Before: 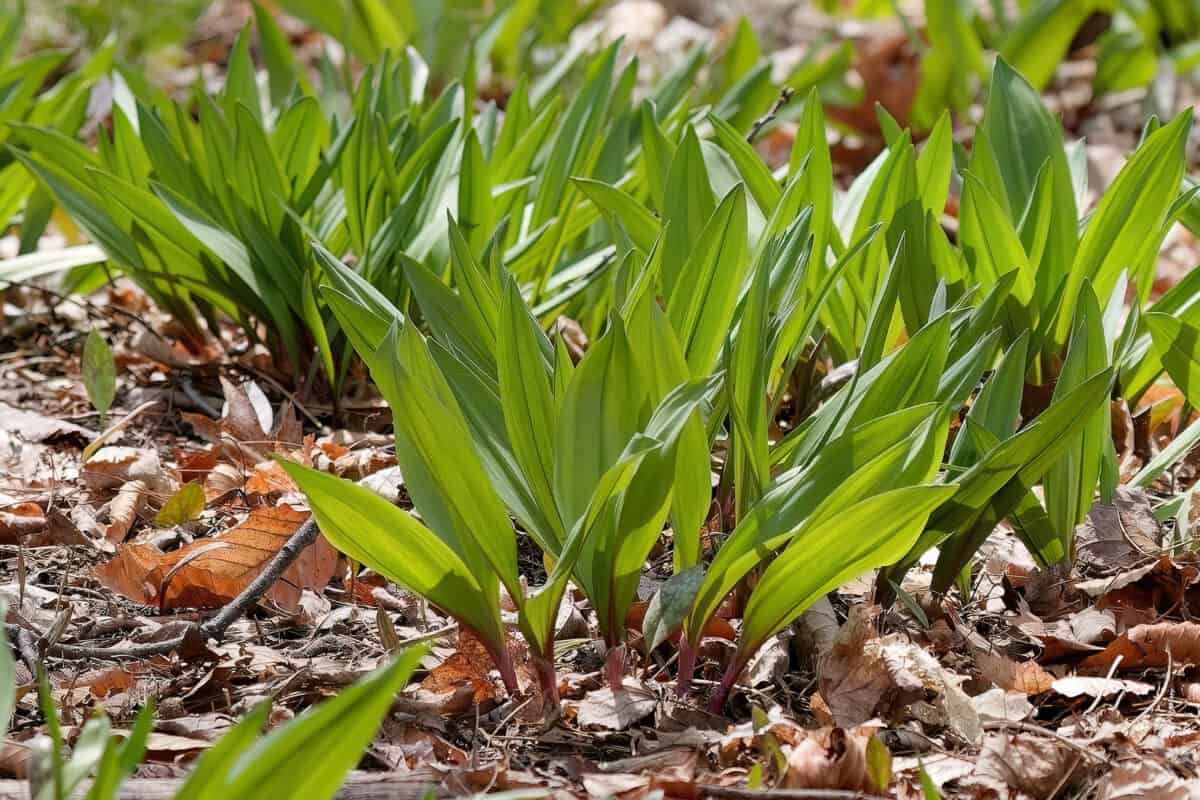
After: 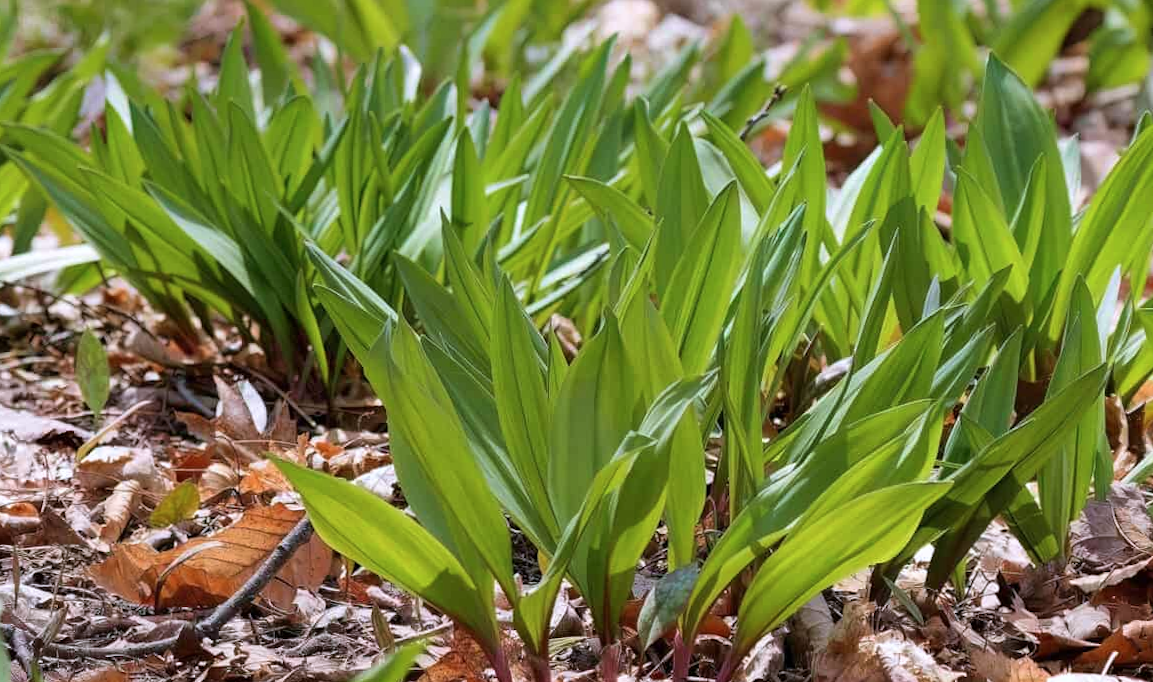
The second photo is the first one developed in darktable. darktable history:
crop and rotate: angle 0.2°, left 0.275%, right 3.127%, bottom 14.18%
color calibration: illuminant as shot in camera, x 0.358, y 0.373, temperature 4628.91 K
velvia: on, module defaults
